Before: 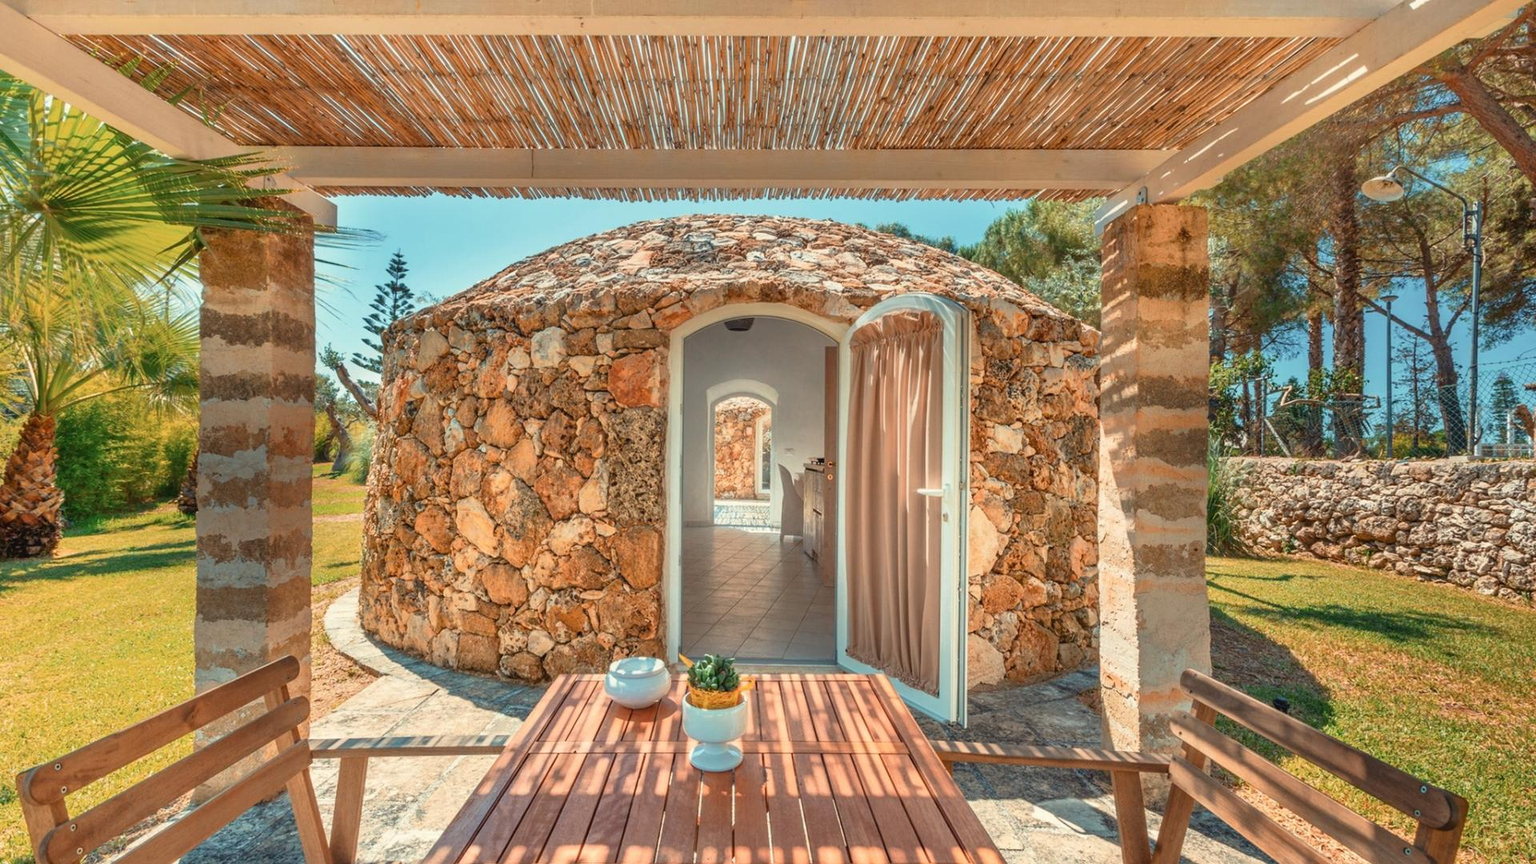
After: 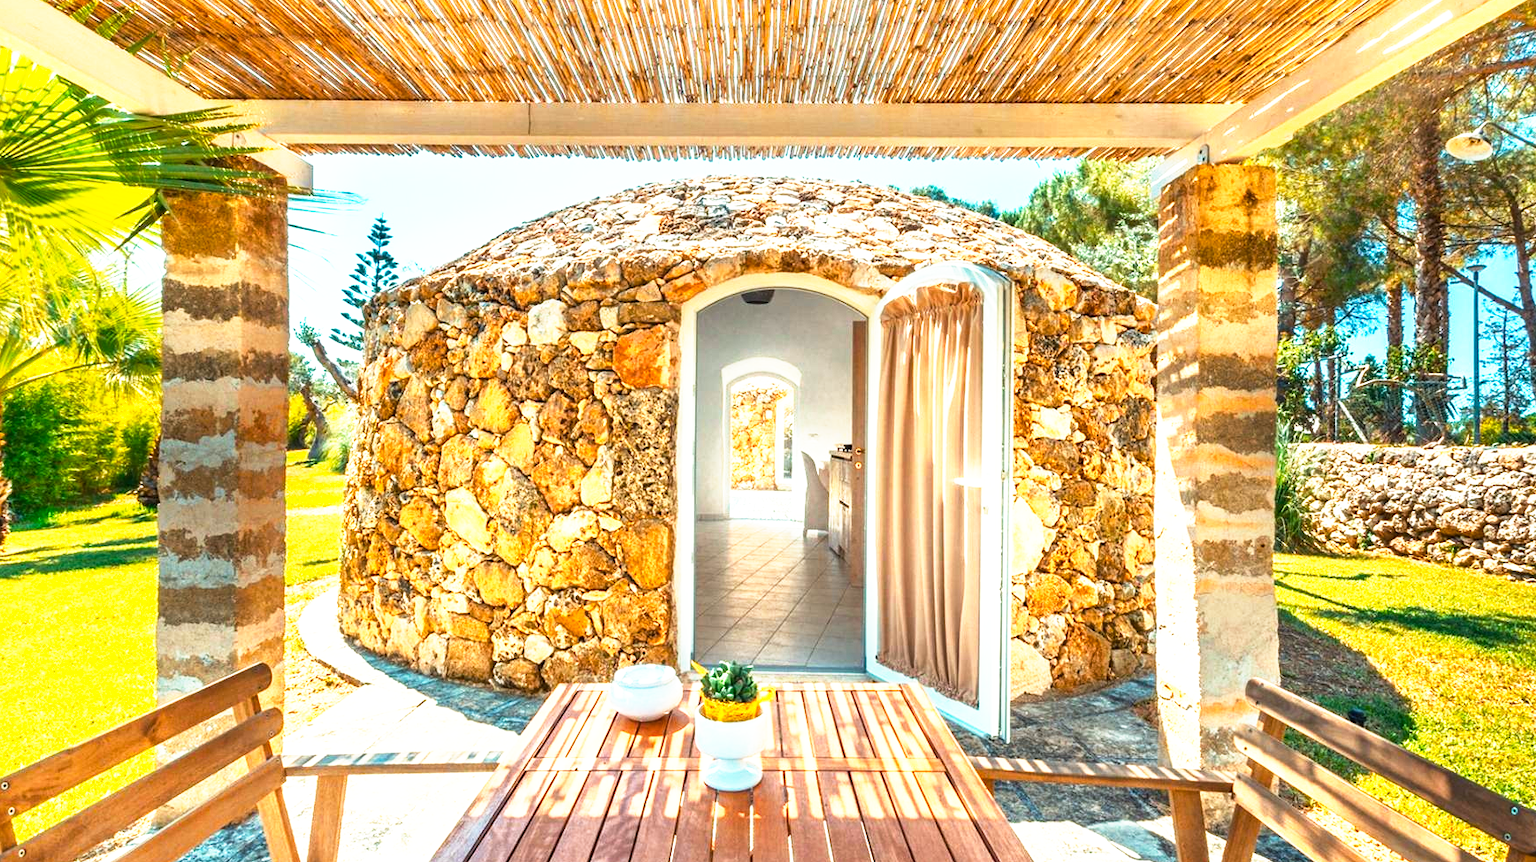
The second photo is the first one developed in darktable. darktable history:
contrast brightness saturation: saturation -0.045
crop: left 3.539%, top 6.522%, right 5.963%, bottom 3.2%
exposure: exposure 0.29 EV, compensate highlight preservation false
base curve: curves: ch0 [(0, 0) (0.495, 0.917) (1, 1)], preserve colors none
color balance rgb: shadows lift › chroma 2.02%, shadows lift › hue 51.01°, power › luminance -8.015%, power › chroma 1.112%, power › hue 216.39°, perceptual saturation grading › global saturation 35.585%, perceptual brilliance grading › global brilliance 15.134%, perceptual brilliance grading › shadows -35.576%, global vibrance 15.162%
